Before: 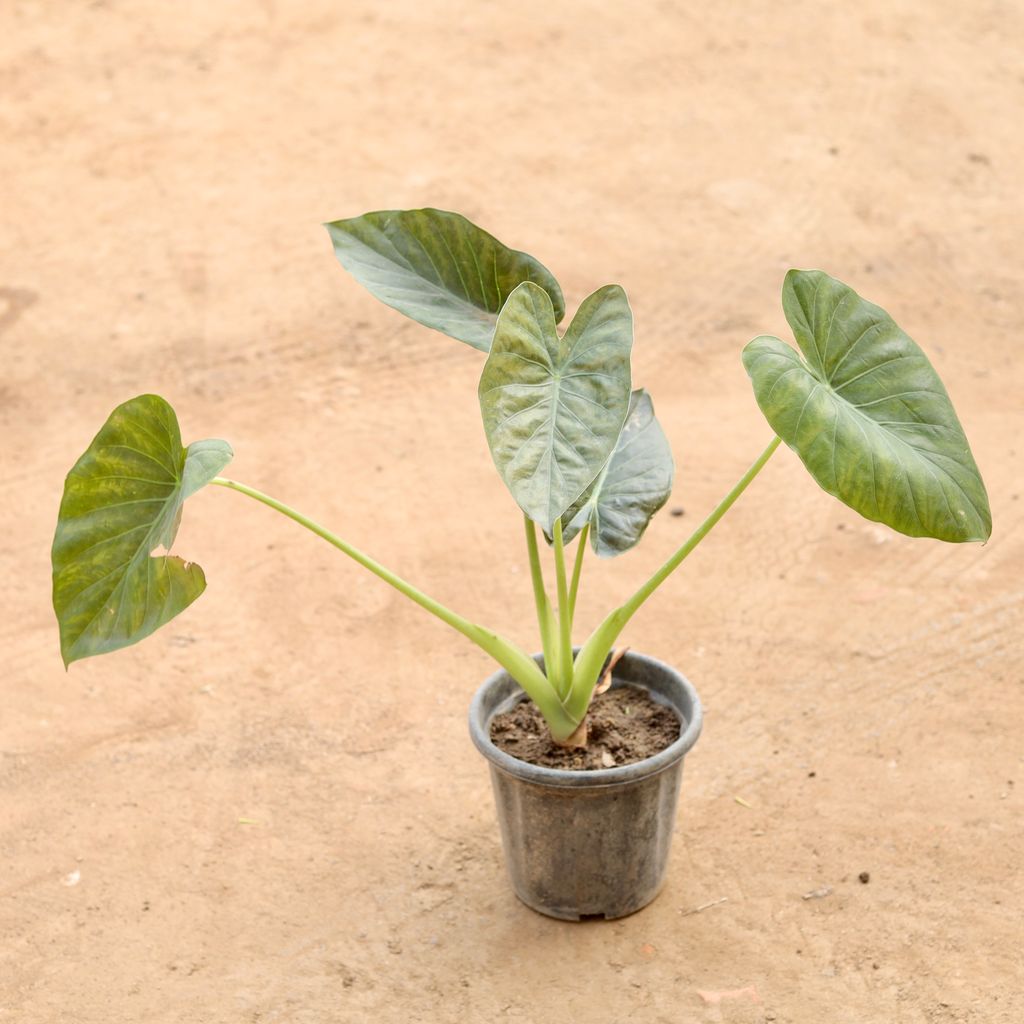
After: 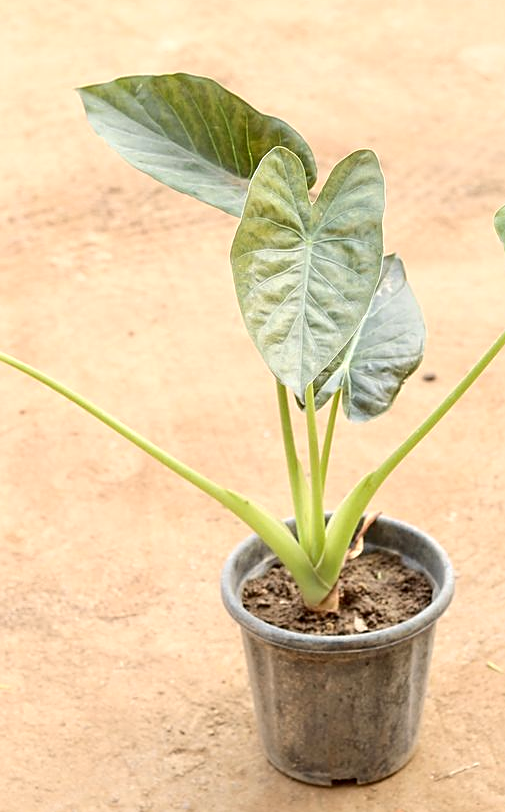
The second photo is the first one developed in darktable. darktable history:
crop and rotate: angle 0.01°, left 24.279%, top 13.241%, right 26.315%, bottom 7.447%
sharpen: on, module defaults
exposure: exposure 0.254 EV, compensate highlight preservation false
